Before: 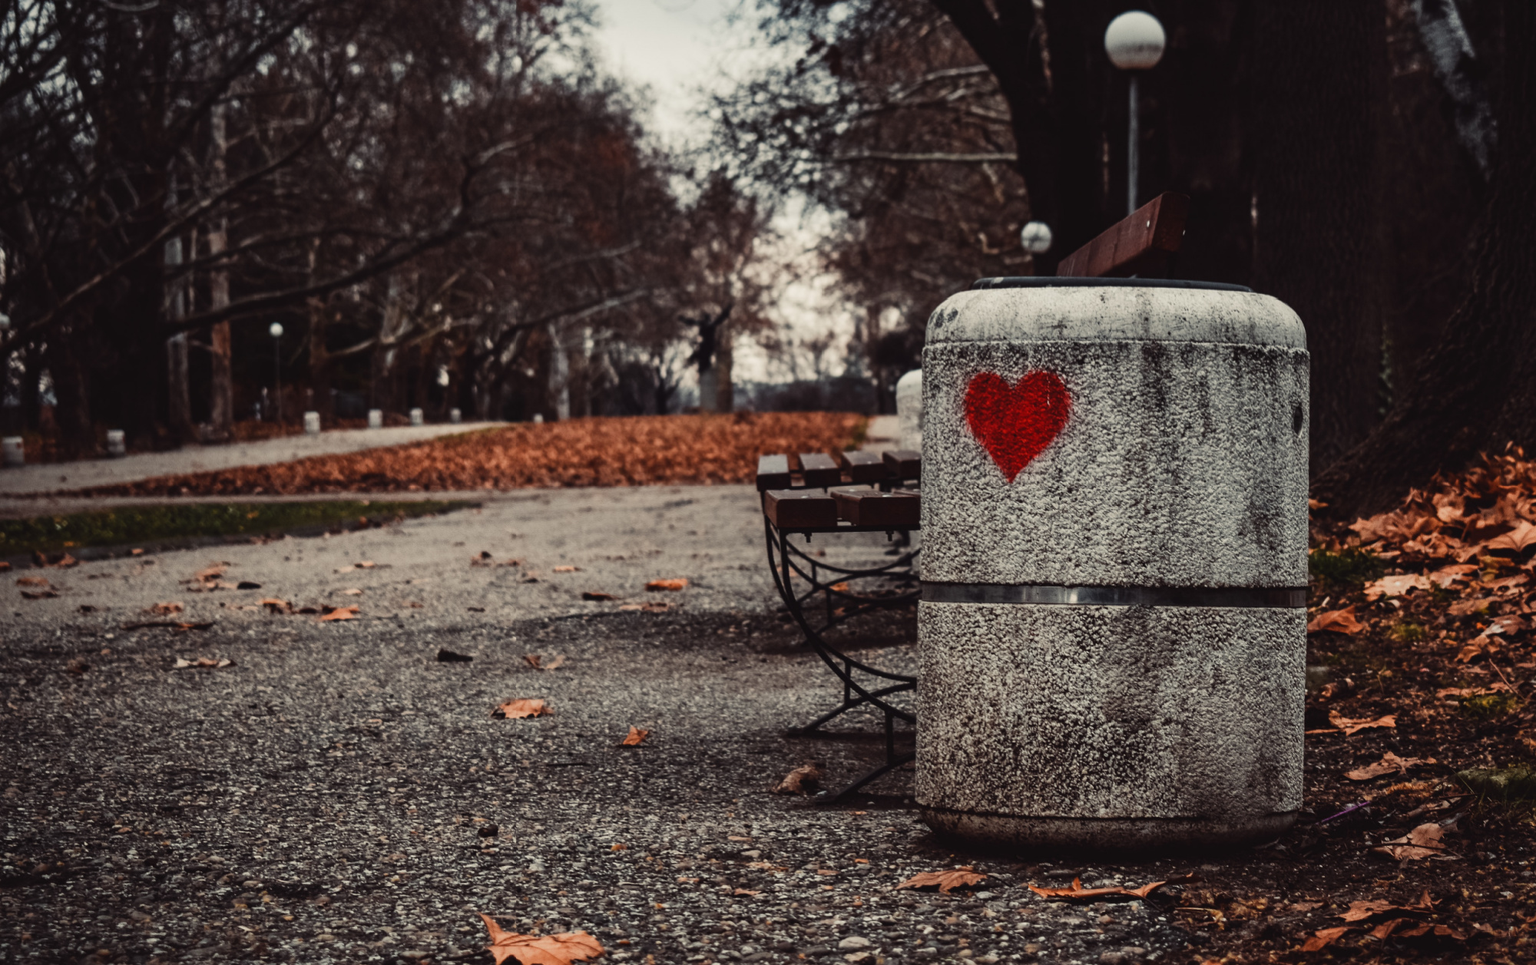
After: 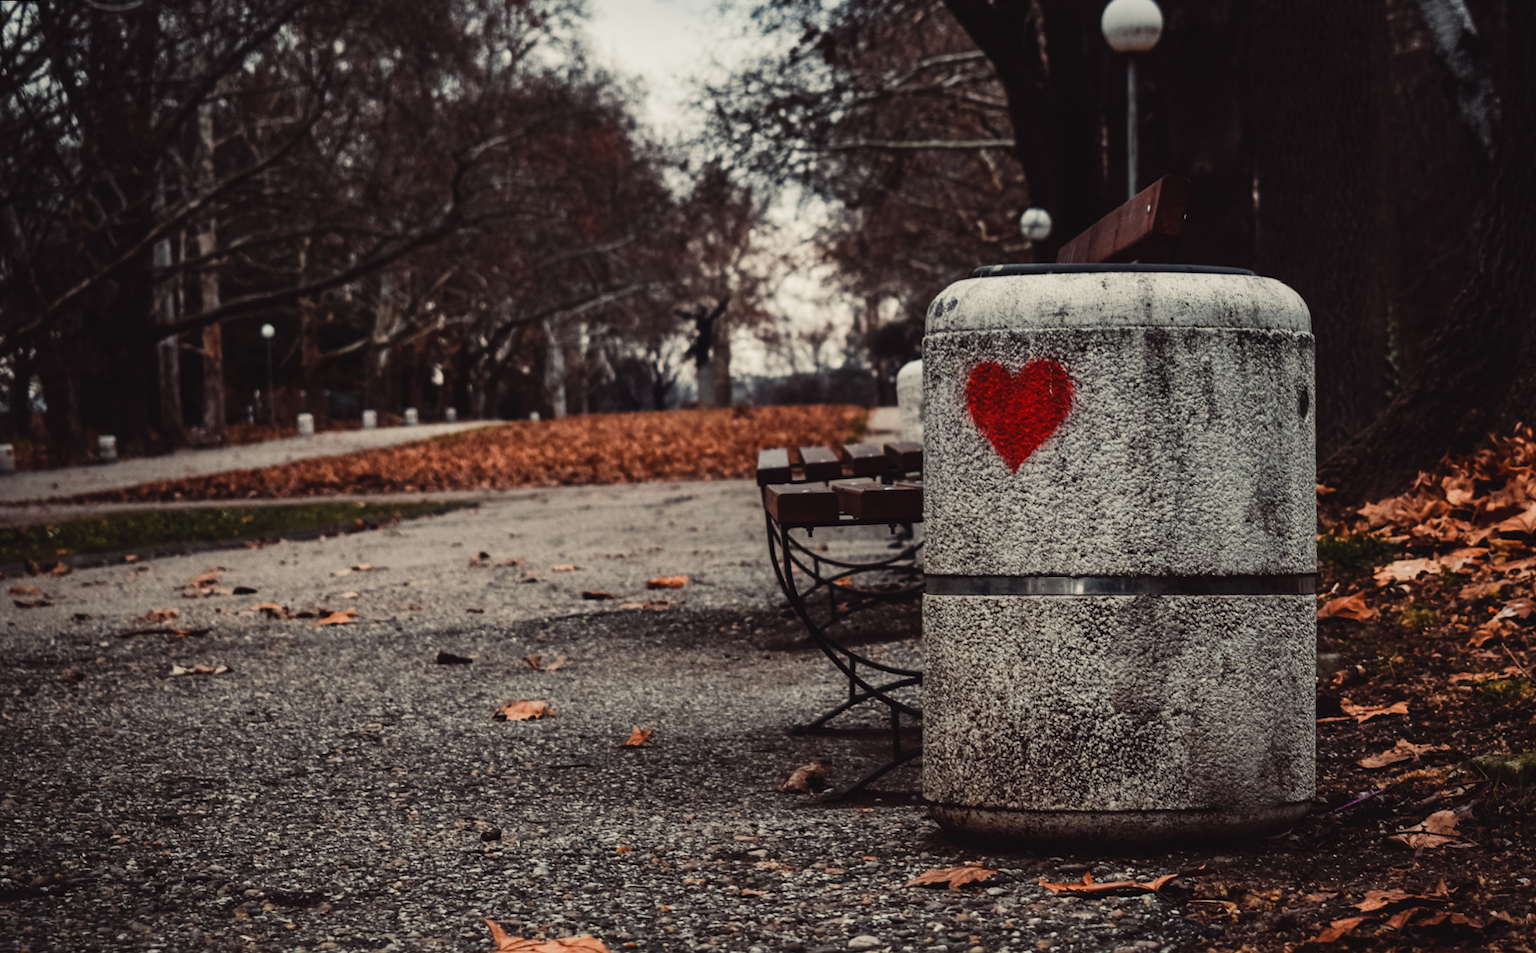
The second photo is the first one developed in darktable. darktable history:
exposure: exposure 0.014 EV, compensate highlight preservation false
rotate and perspective: rotation -1°, crop left 0.011, crop right 0.989, crop top 0.025, crop bottom 0.975
